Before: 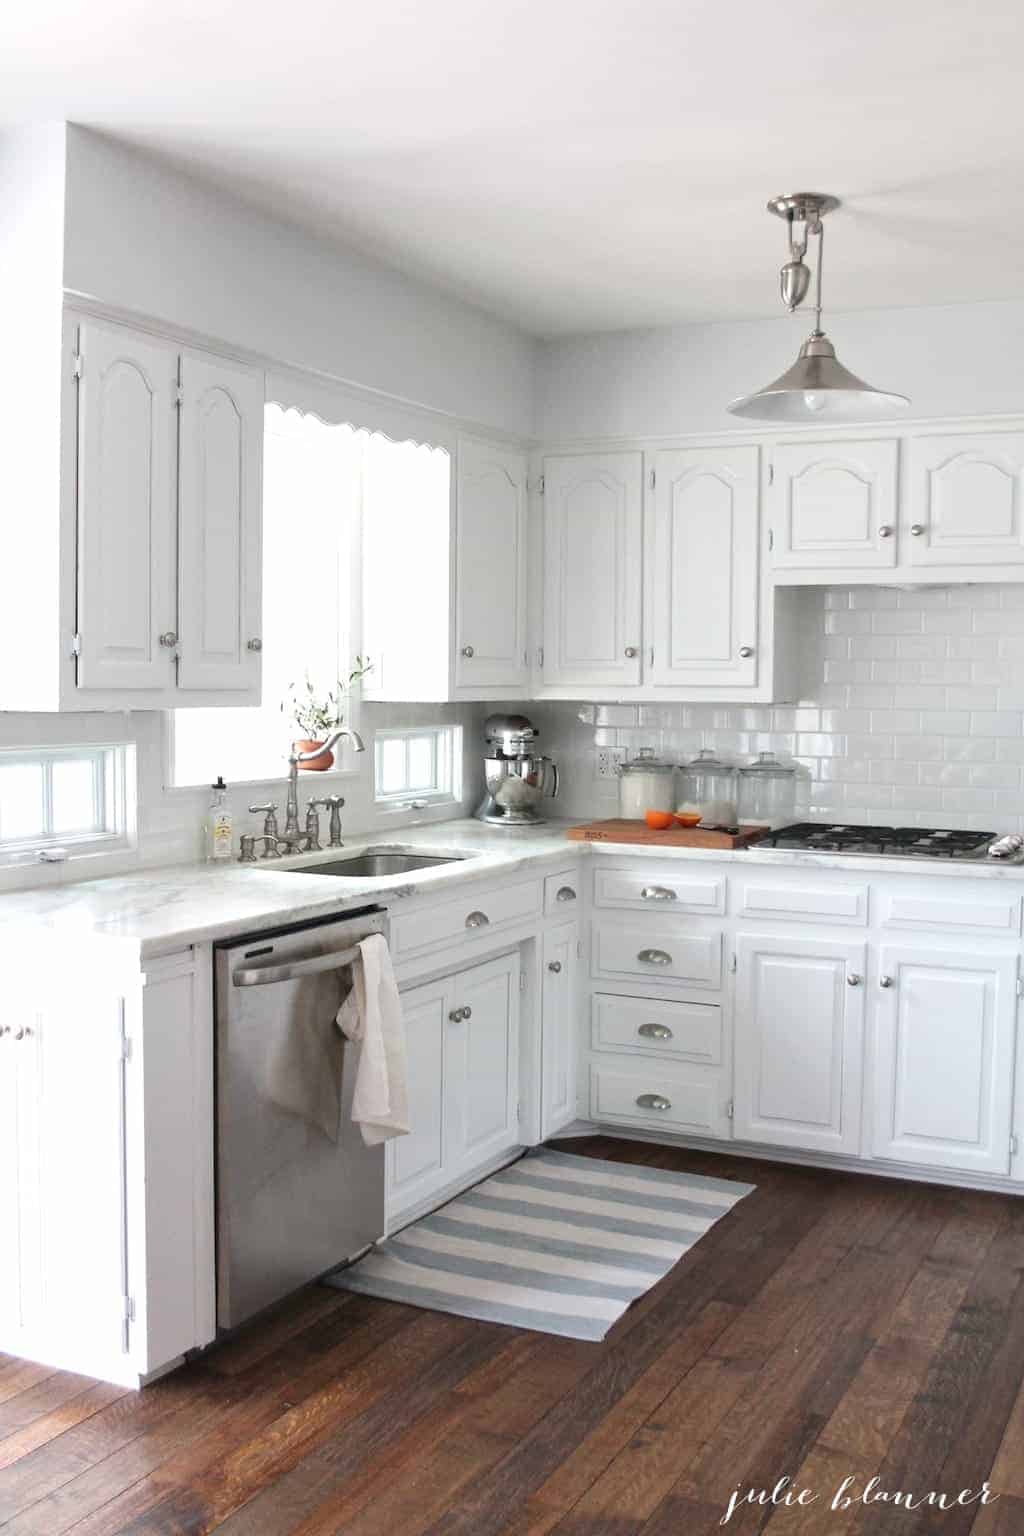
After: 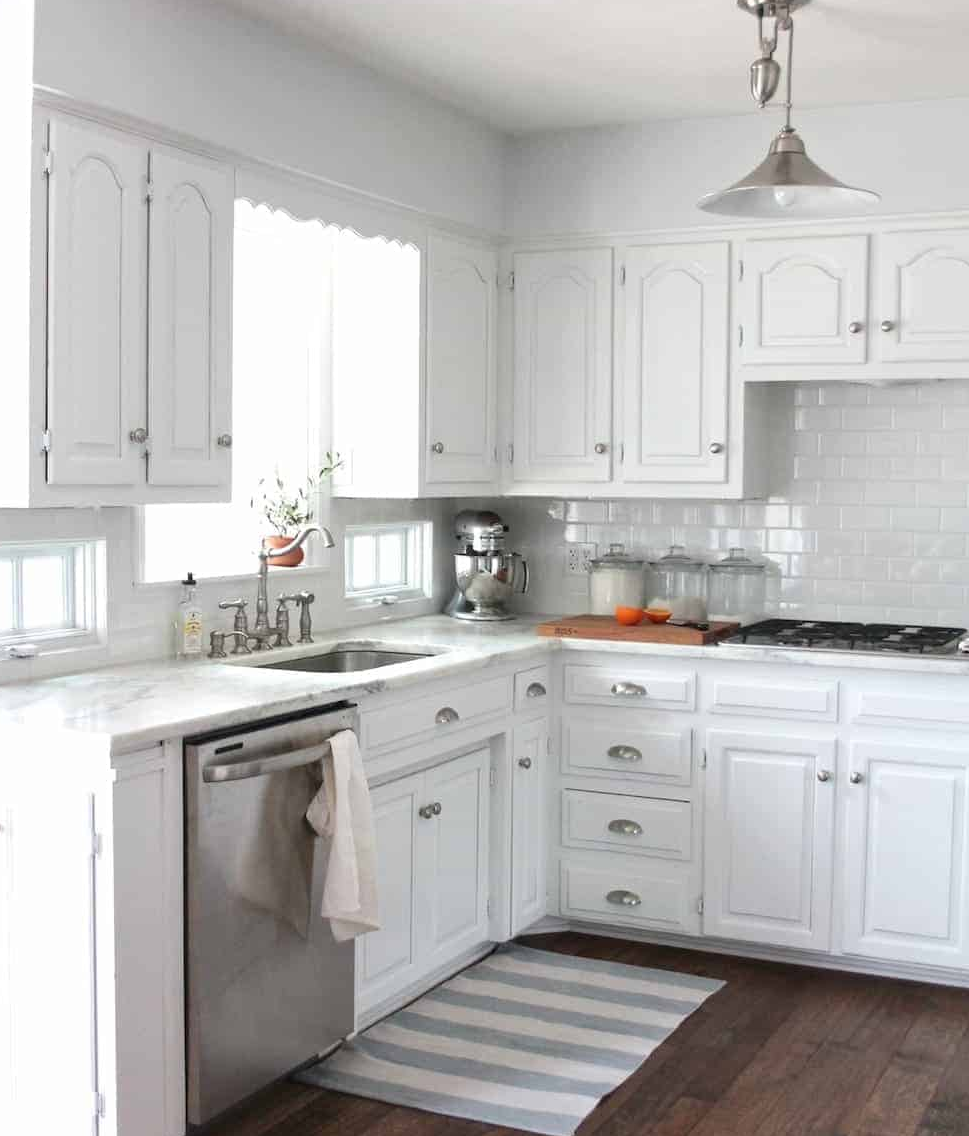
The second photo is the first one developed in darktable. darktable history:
crop and rotate: left 2.936%, top 13.32%, right 2.376%, bottom 12.708%
